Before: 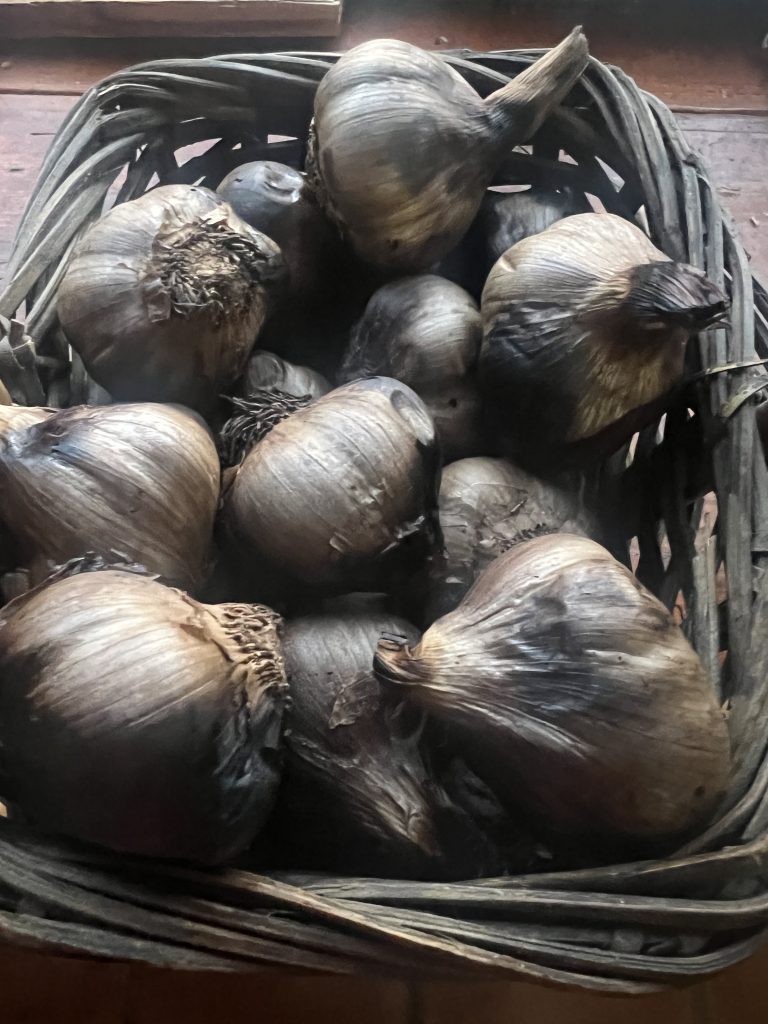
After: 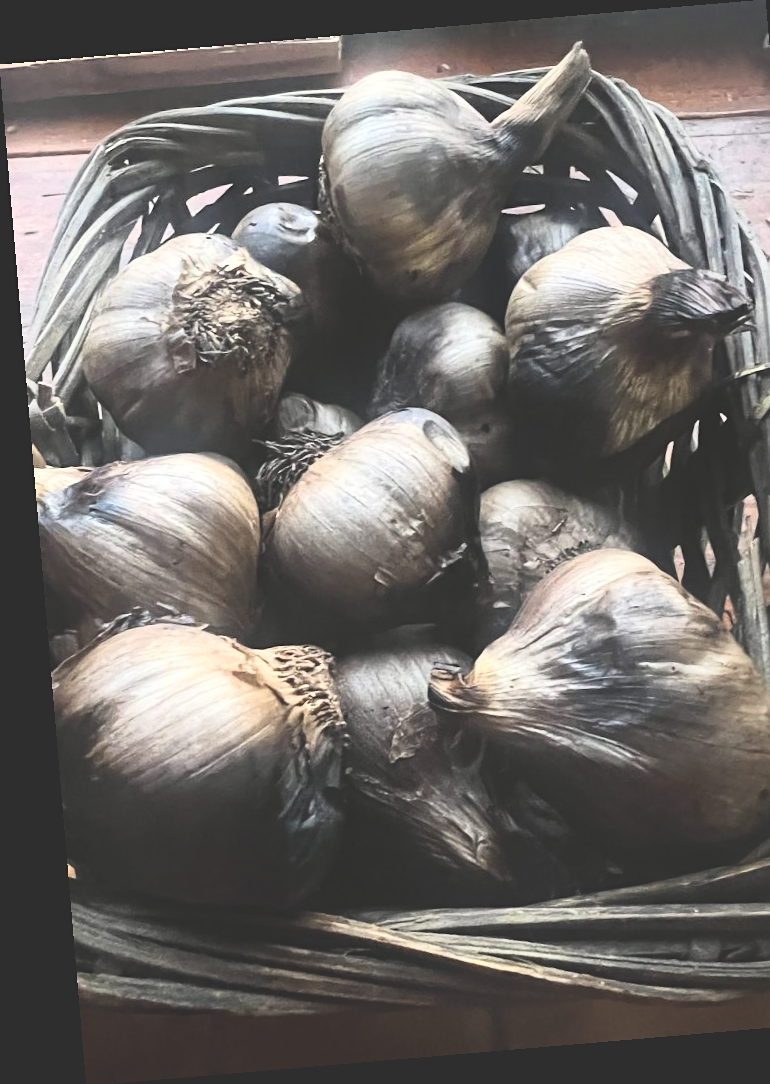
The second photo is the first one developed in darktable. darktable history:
exposure: black level correction -0.028, compensate highlight preservation false
sharpen: amount 0.2
base curve: curves: ch0 [(0, 0) (0.005, 0.002) (0.193, 0.295) (0.399, 0.664) (0.75, 0.928) (1, 1)]
rotate and perspective: rotation -4.86°, automatic cropping off
crop: right 9.509%, bottom 0.031%
